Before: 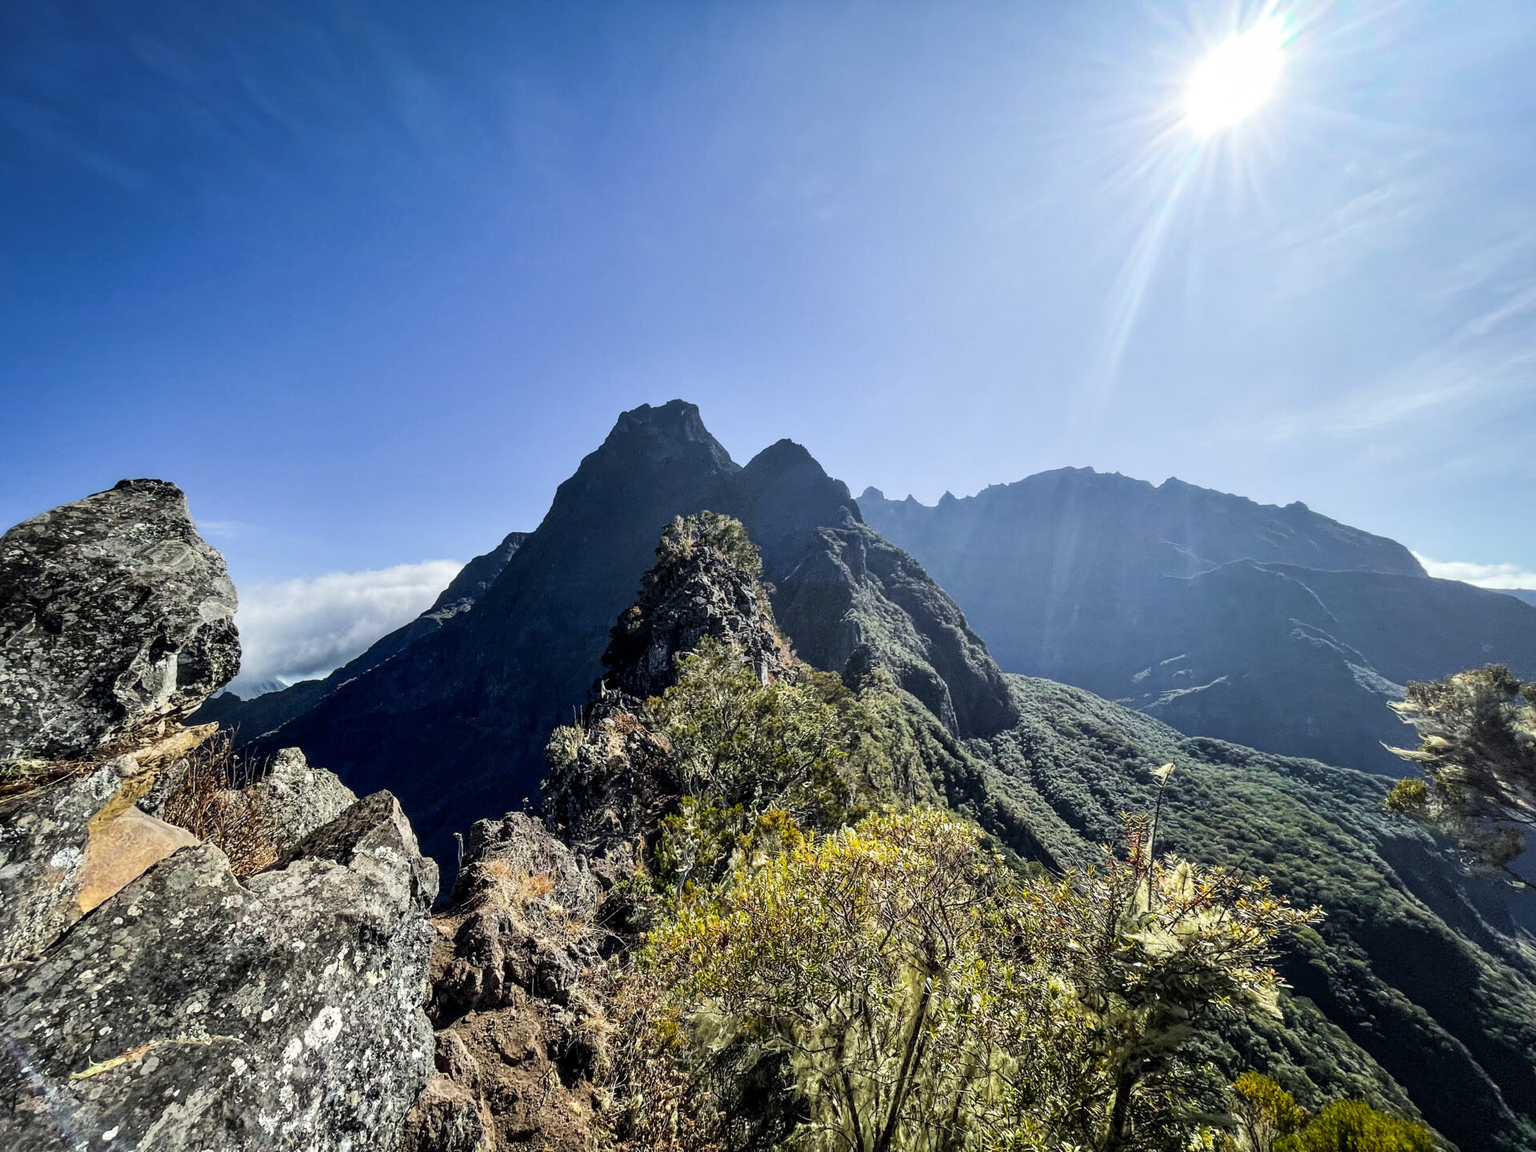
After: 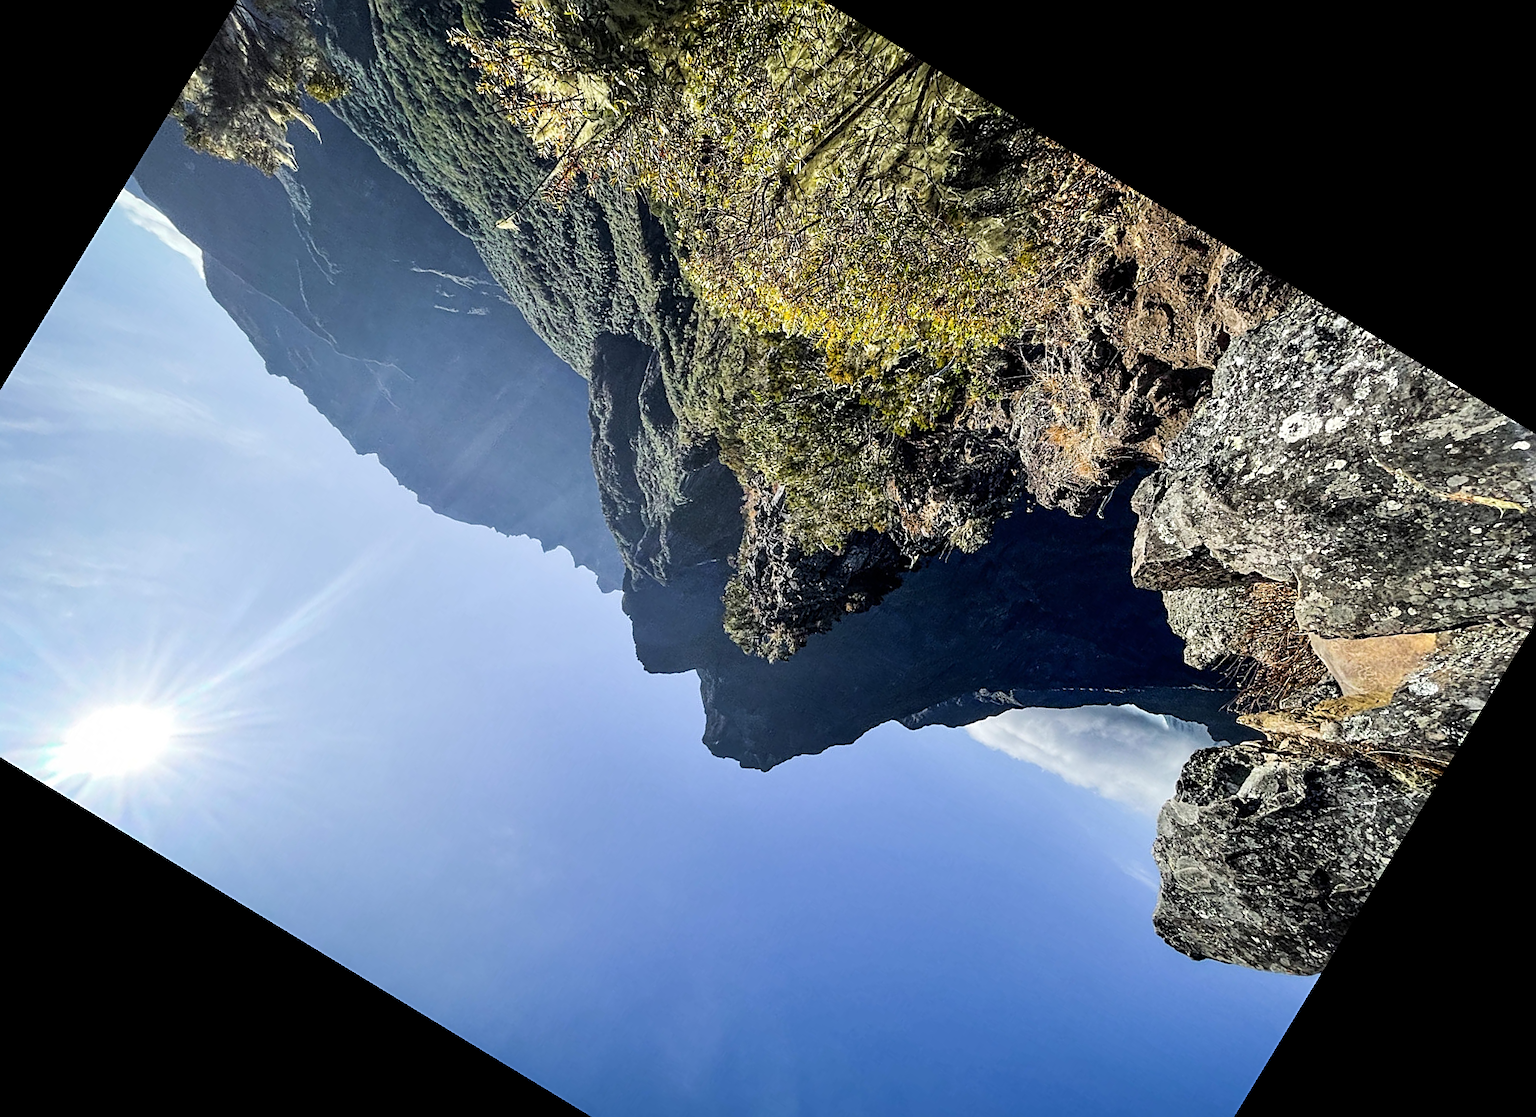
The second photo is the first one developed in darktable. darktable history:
crop and rotate: angle 148.68°, left 9.111%, top 15.603%, right 4.588%, bottom 17.041%
sharpen: on, module defaults
